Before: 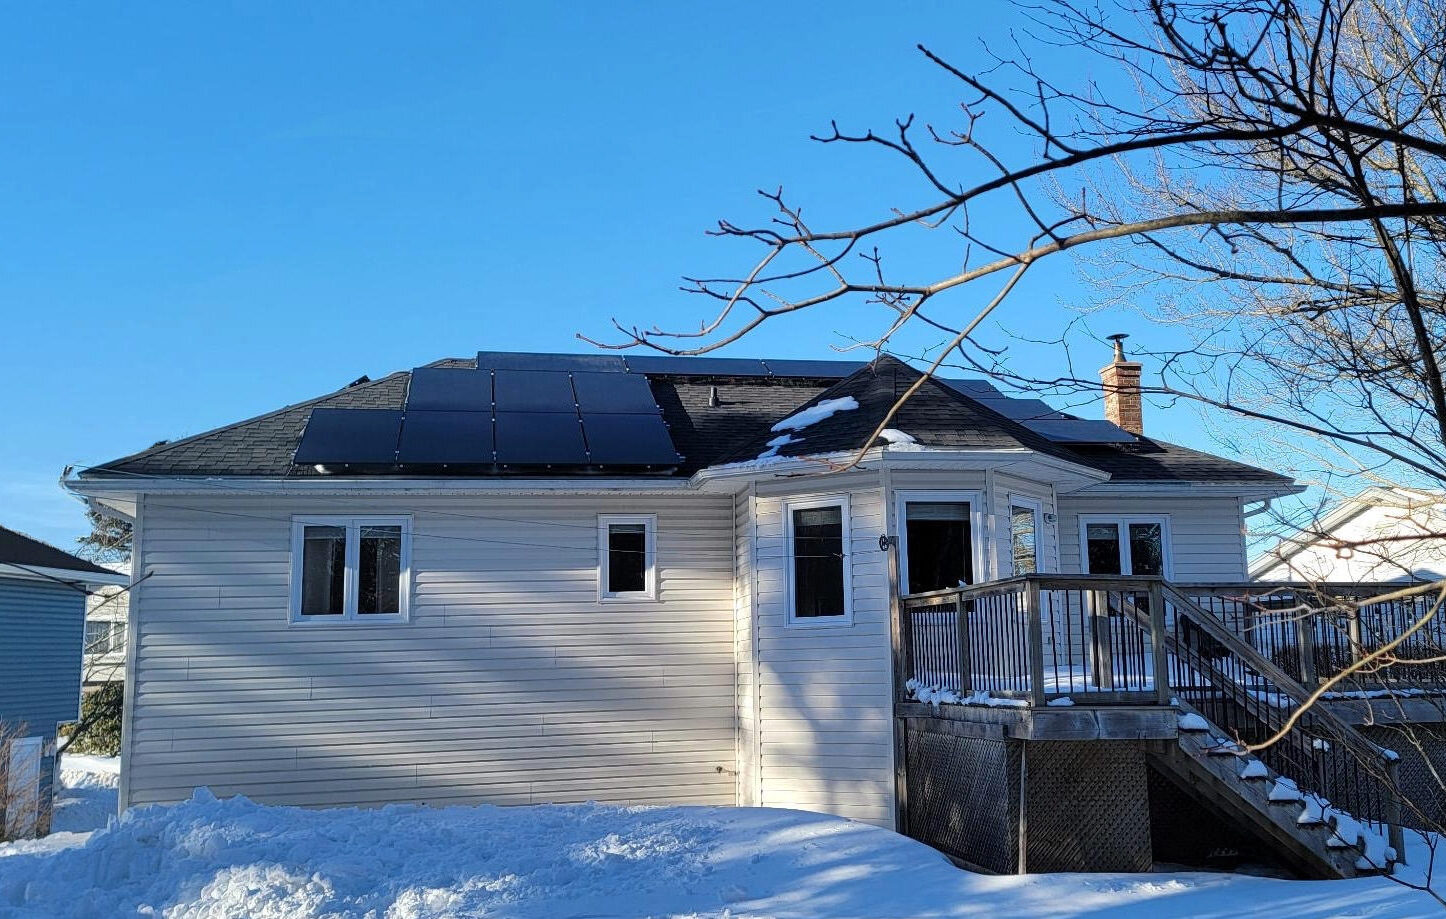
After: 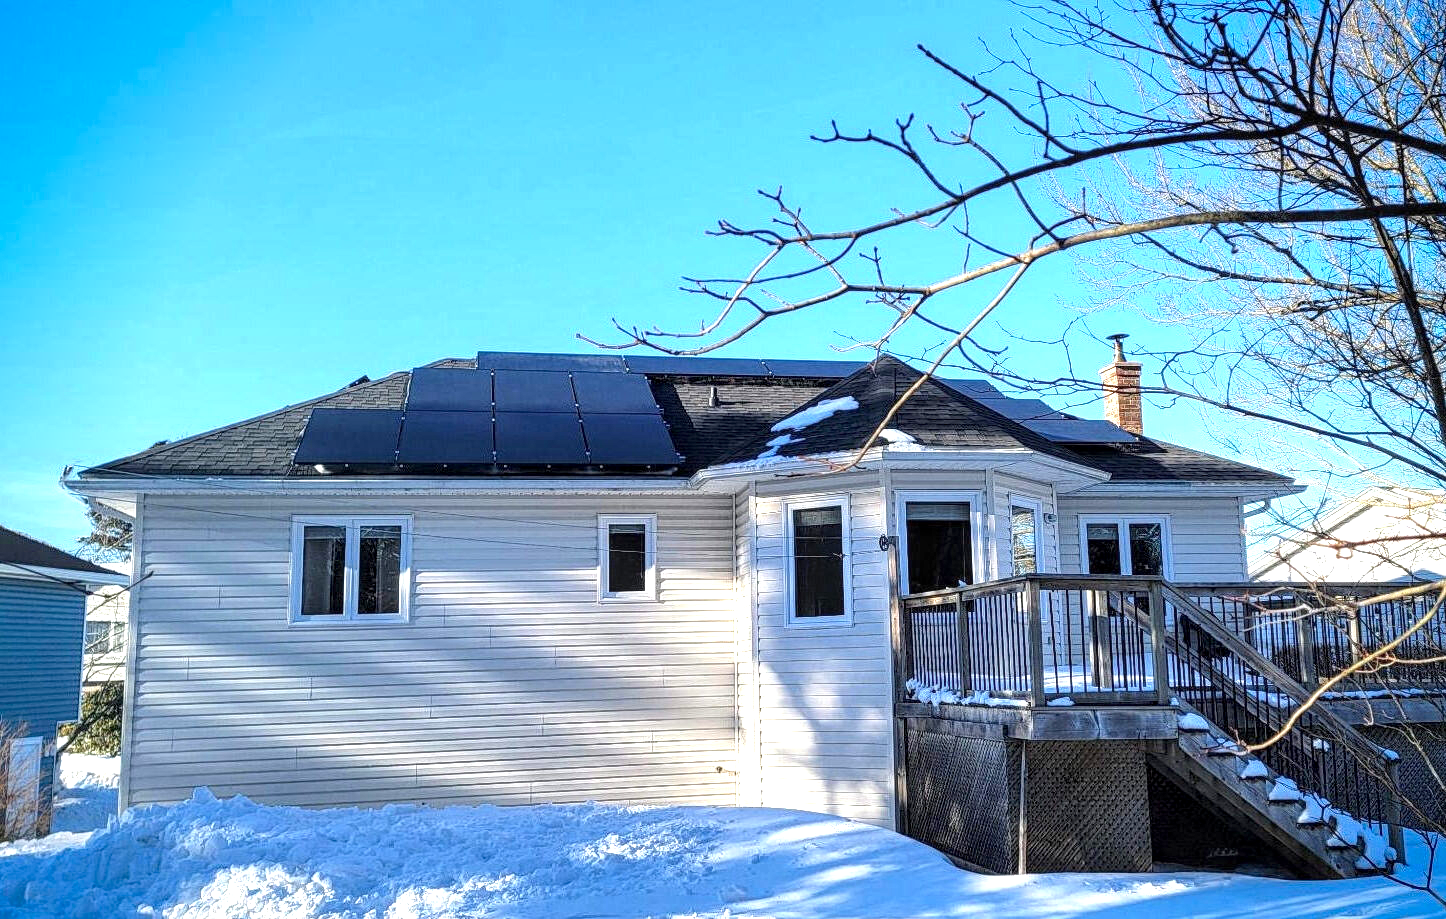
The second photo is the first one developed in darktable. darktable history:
local contrast: detail 130%
exposure: black level correction 0.001, exposure 0.967 EV, compensate highlight preservation false
vignetting: saturation 0.388
